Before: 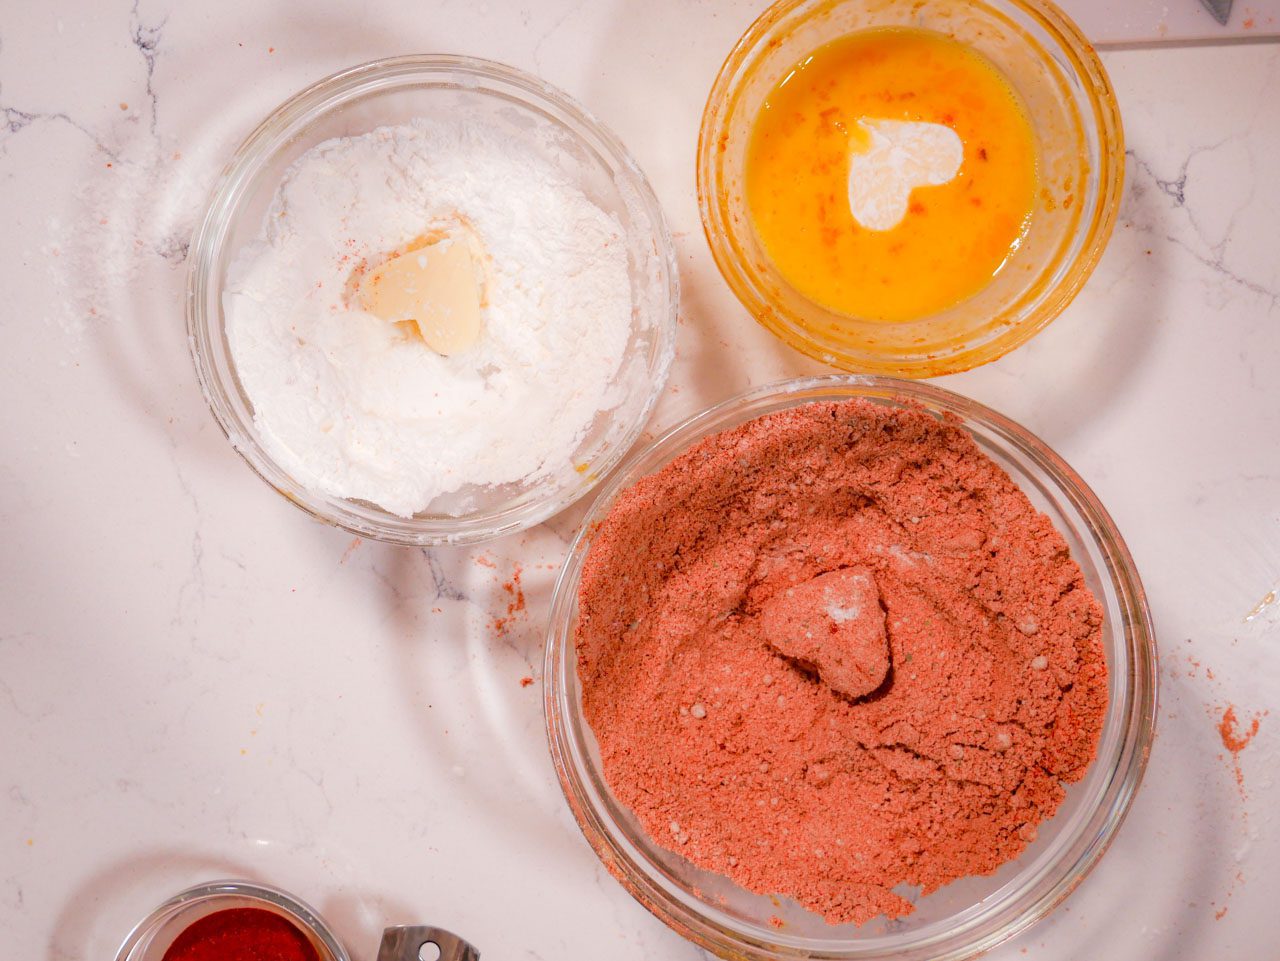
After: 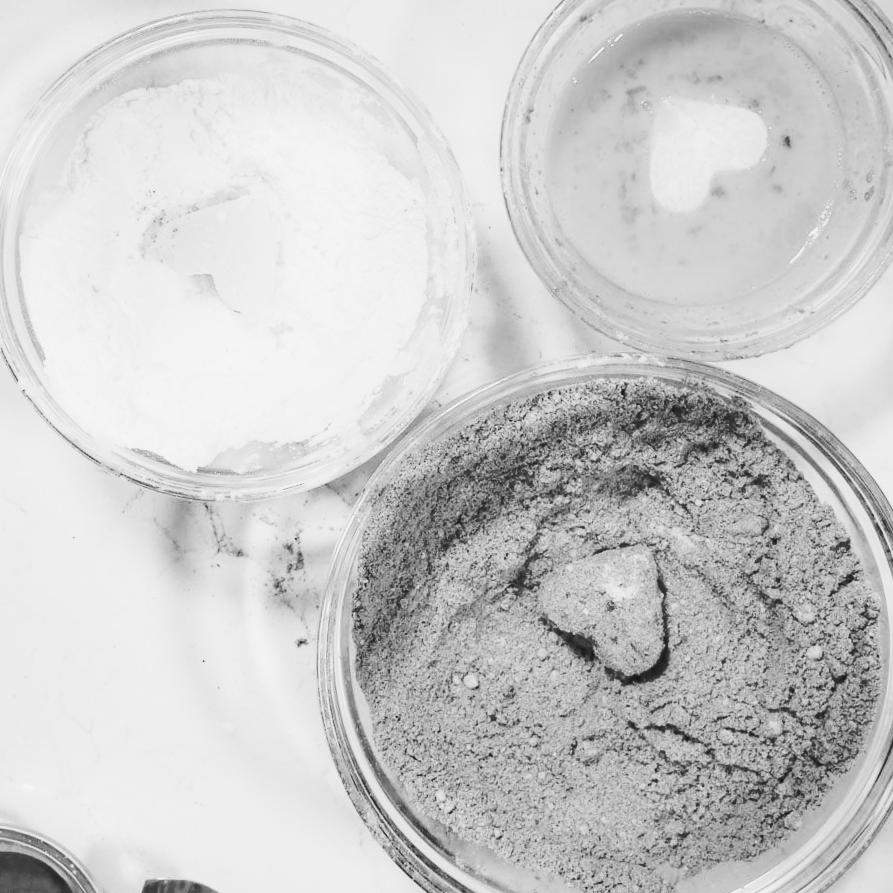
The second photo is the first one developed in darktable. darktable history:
crop and rotate: angle -3.27°, left 14.277%, top 0.028%, right 10.766%, bottom 0.028%
monochrome: on, module defaults
shadows and highlights: shadows 43.71, white point adjustment -1.46, soften with gaussian
contrast brightness saturation: contrast 0.43, brightness 0.56, saturation -0.19
